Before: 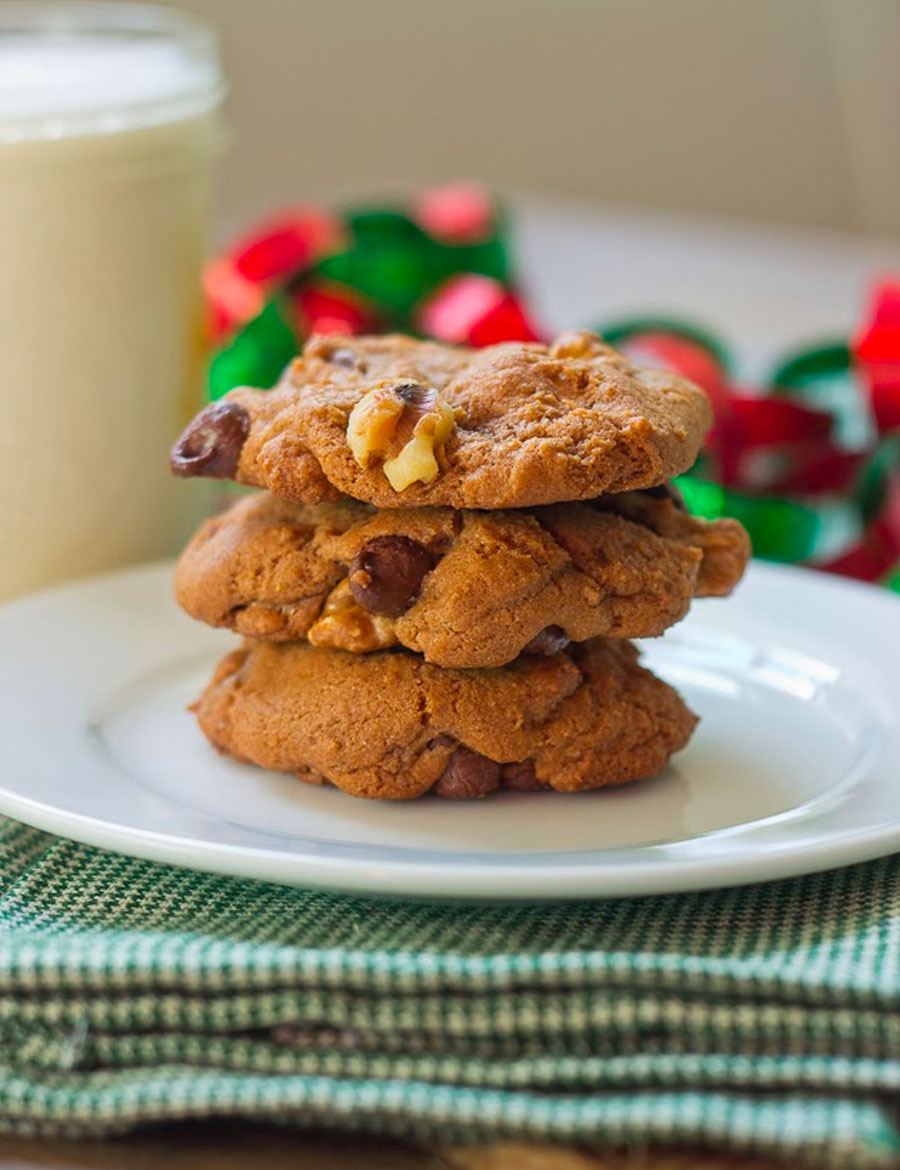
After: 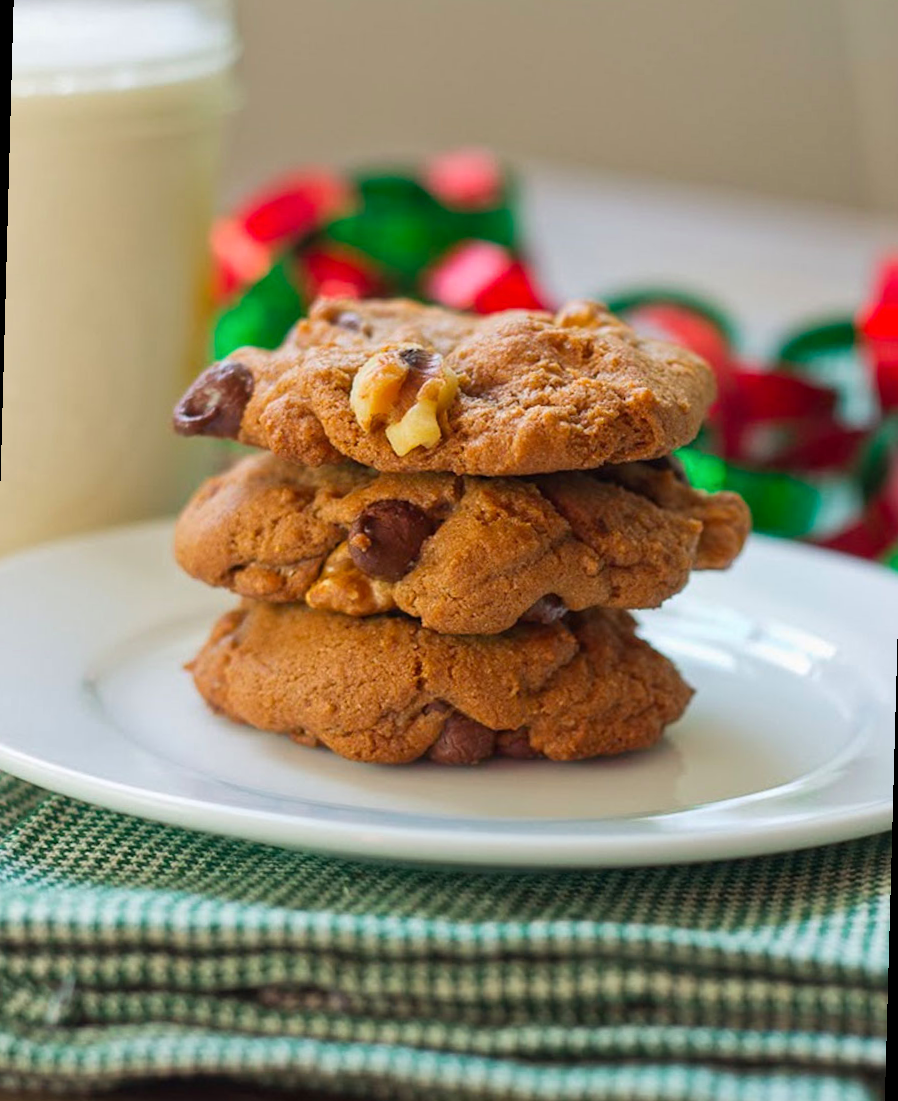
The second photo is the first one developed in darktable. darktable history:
contrast brightness saturation: contrast 0.05
rotate and perspective: rotation 1.57°, crop left 0.018, crop right 0.982, crop top 0.039, crop bottom 0.961
